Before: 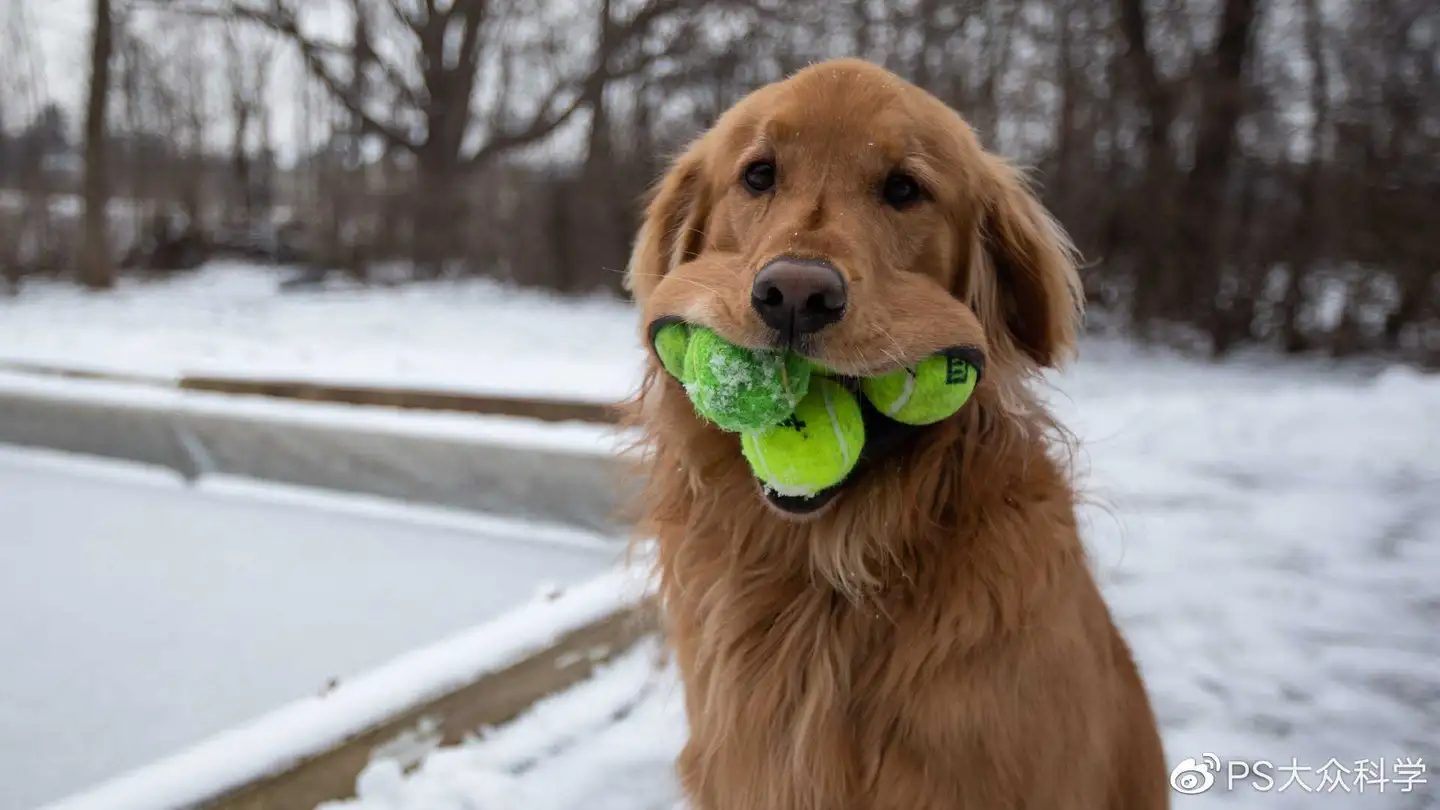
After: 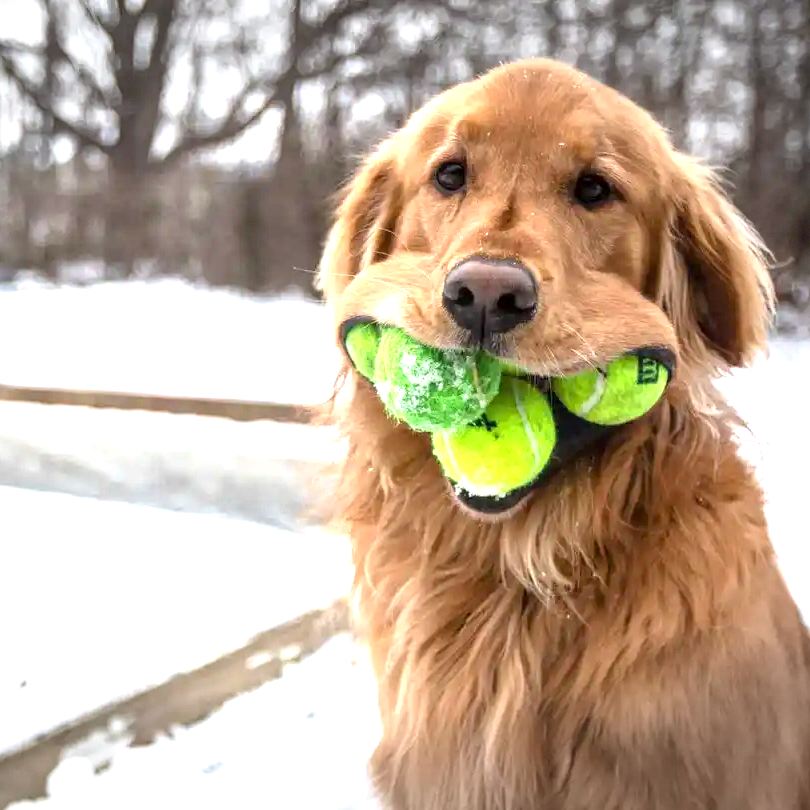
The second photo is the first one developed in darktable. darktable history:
exposure: black level correction 0.001, exposure 1.646 EV, compensate exposure bias true, compensate highlight preservation false
crop: left 21.496%, right 22.254%
vignetting: fall-off start 100%, brightness -0.406, saturation -0.3, width/height ratio 1.324, dithering 8-bit output, unbound false
local contrast: on, module defaults
